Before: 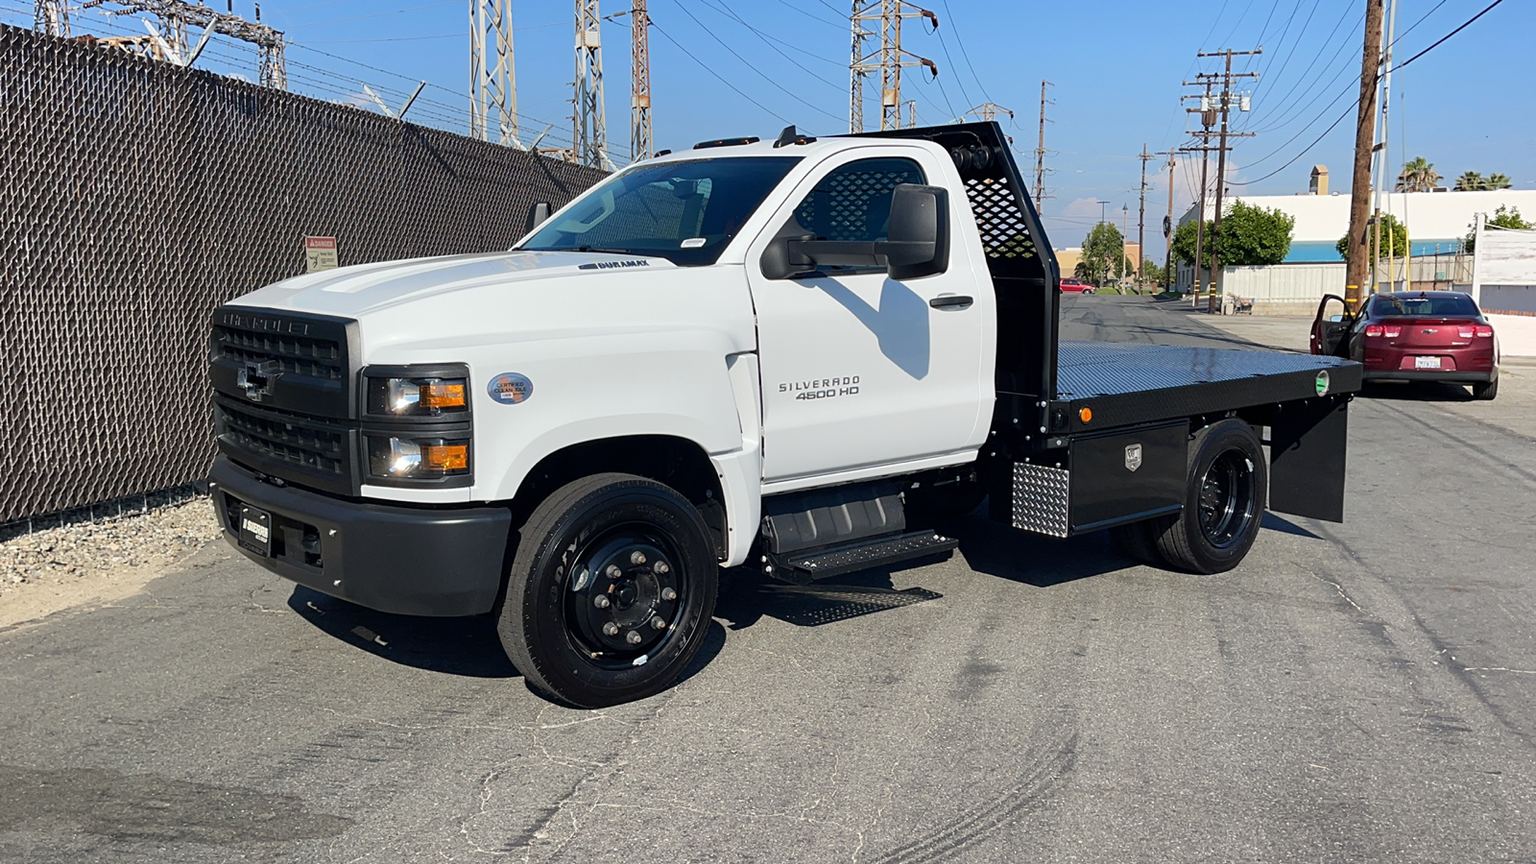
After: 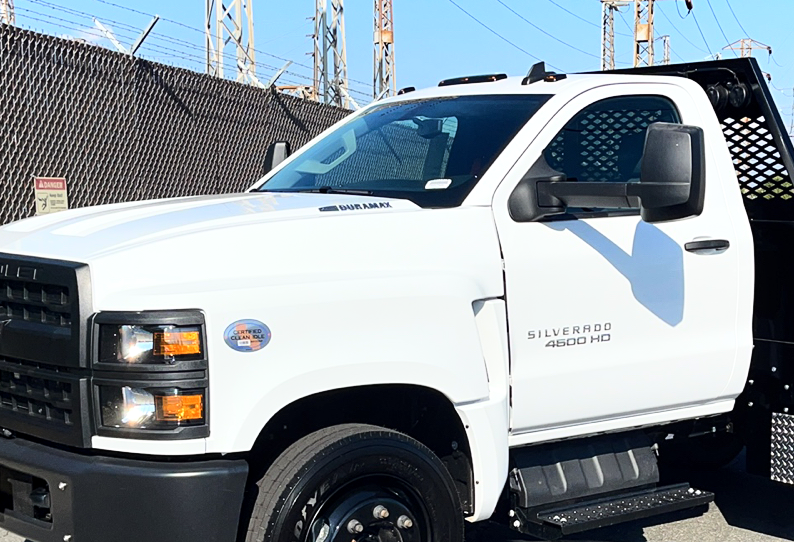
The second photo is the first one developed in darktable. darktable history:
base curve: curves: ch0 [(0, 0) (0.028, 0.03) (0.121, 0.232) (0.46, 0.748) (0.859, 0.968) (1, 1)]
local contrast: highlights 104%, shadows 97%, detail 119%, midtone range 0.2
crop: left 17.785%, top 7.709%, right 32.531%, bottom 31.994%
